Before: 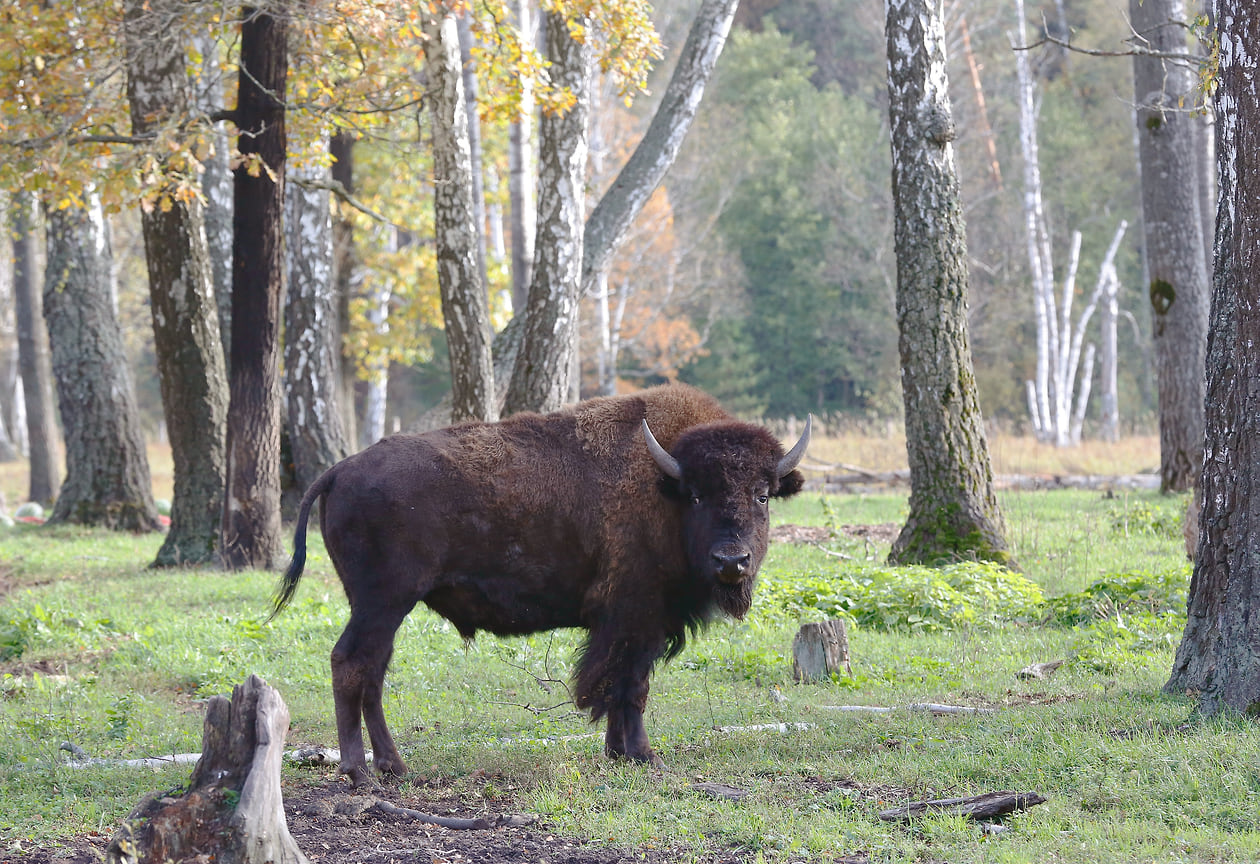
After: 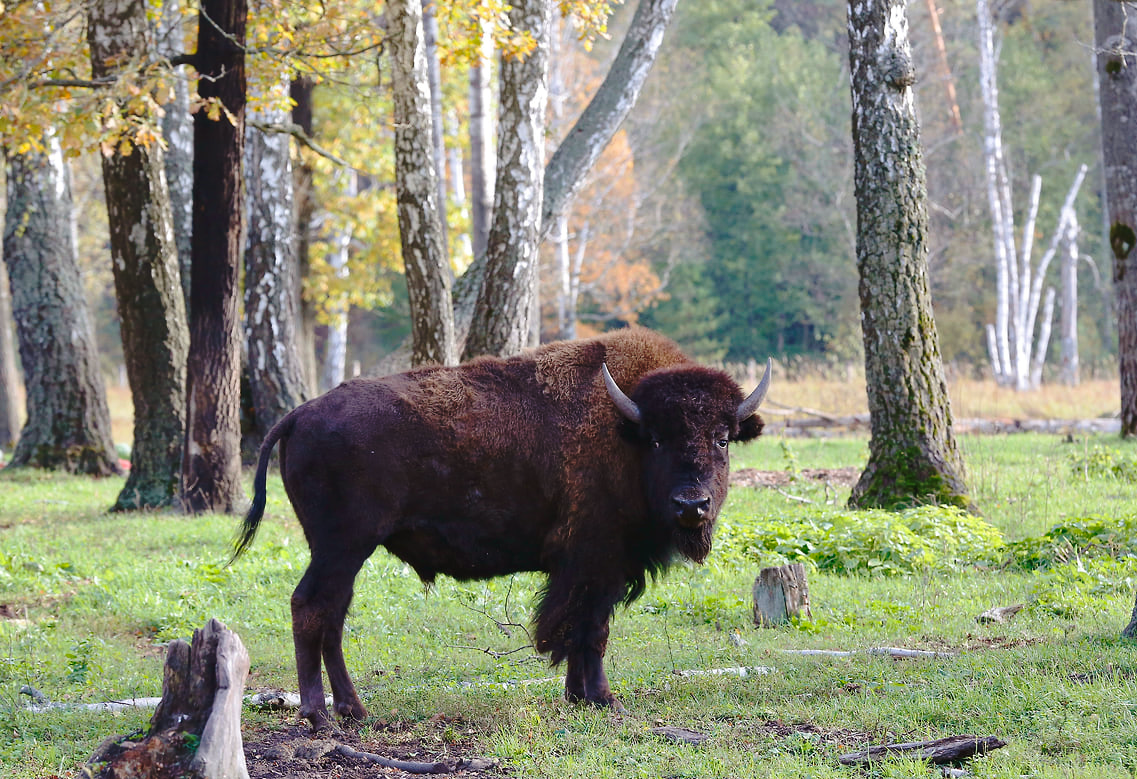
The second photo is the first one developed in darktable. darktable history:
velvia: on, module defaults
base curve: curves: ch0 [(0, 0) (0.073, 0.04) (0.157, 0.139) (0.492, 0.492) (0.758, 0.758) (1, 1)], preserve colors none
crop: left 3.249%, top 6.504%, right 6.511%, bottom 3.287%
